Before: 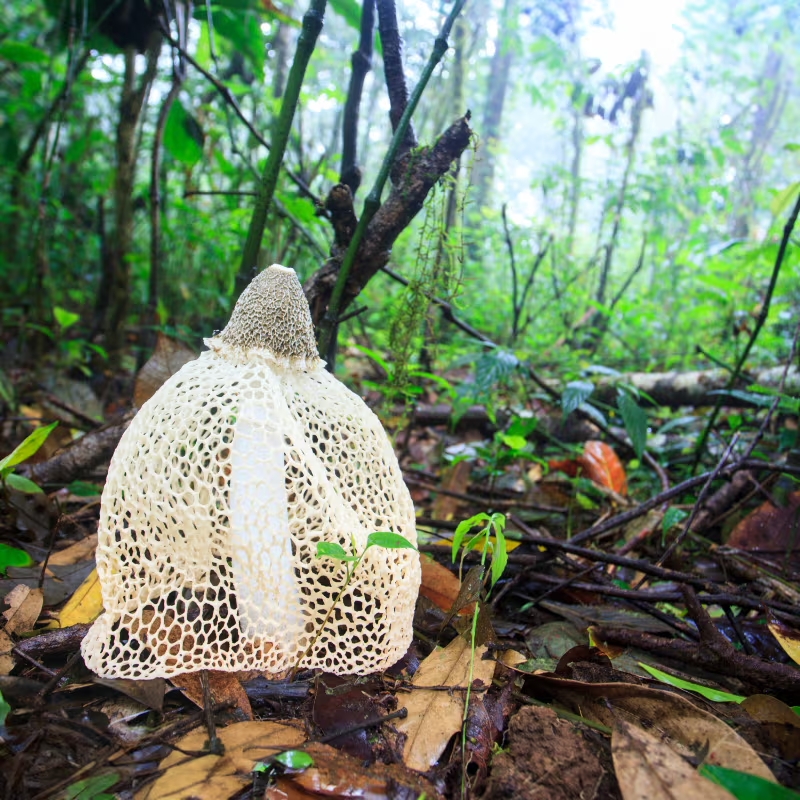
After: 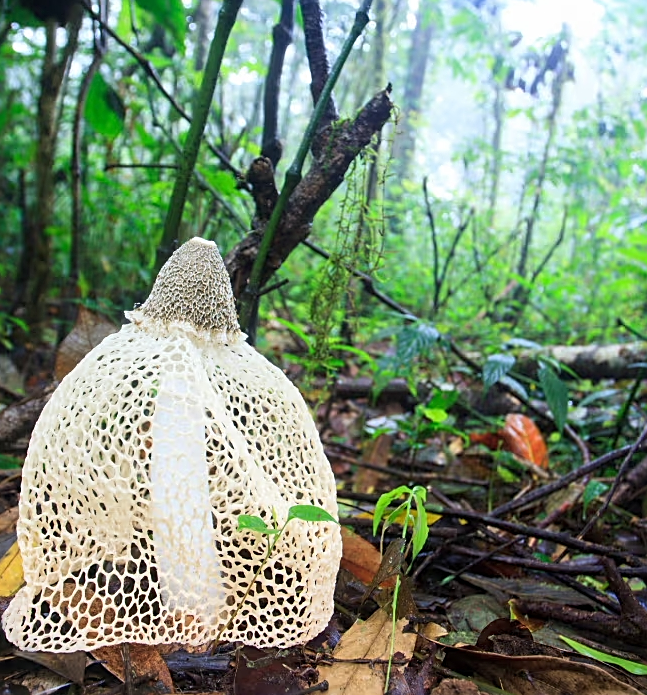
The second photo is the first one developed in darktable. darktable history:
sharpen: on, module defaults
crop: left 9.929%, top 3.475%, right 9.188%, bottom 9.529%
